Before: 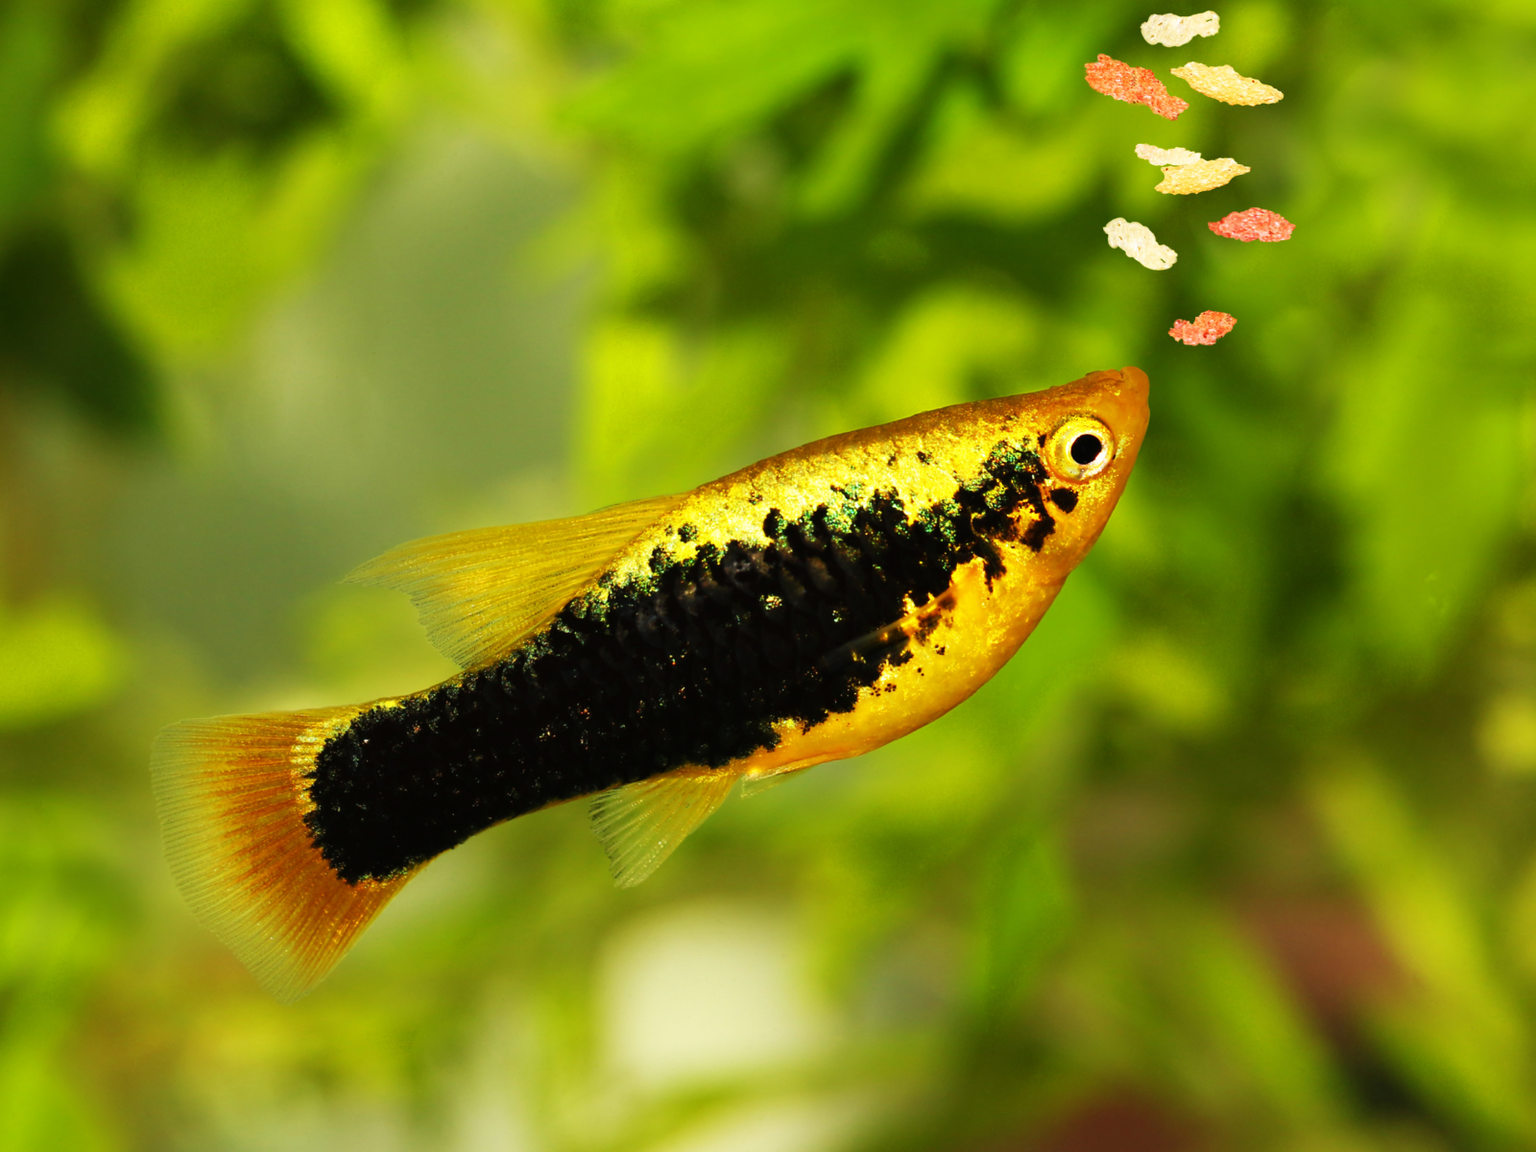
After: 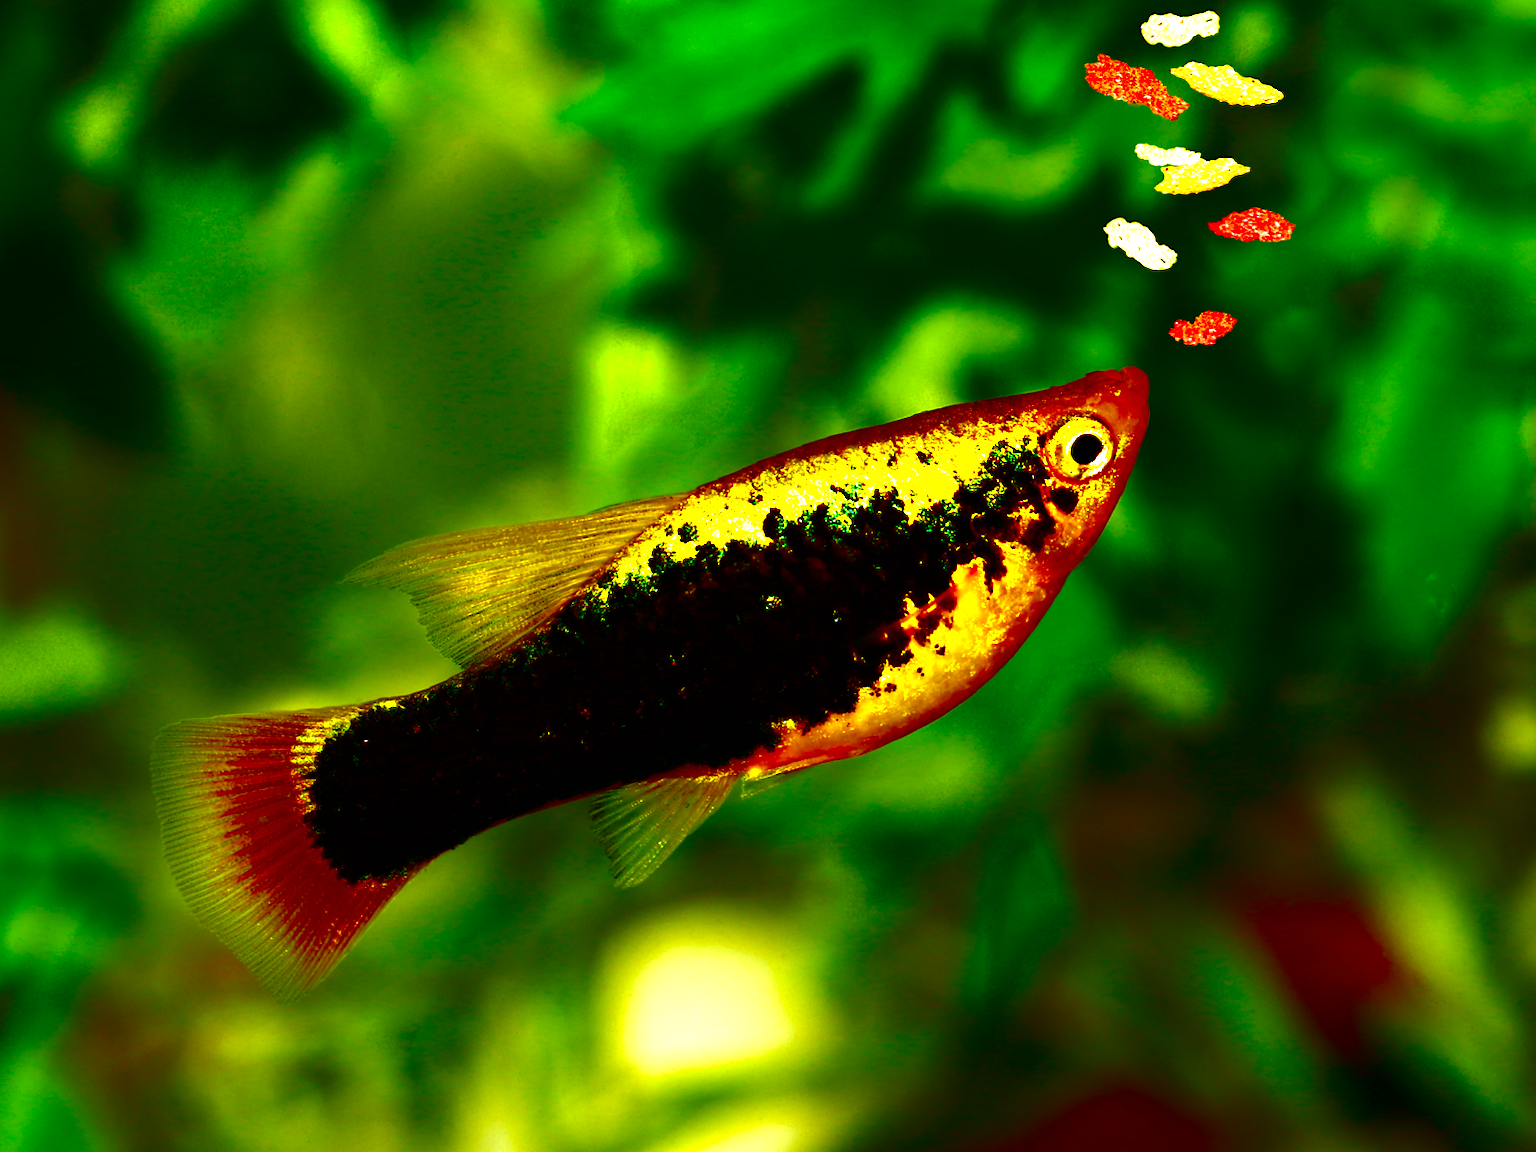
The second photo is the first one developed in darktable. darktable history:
contrast brightness saturation: brightness -1, saturation 1
exposure: exposure 0.574 EV, compensate highlight preservation false
